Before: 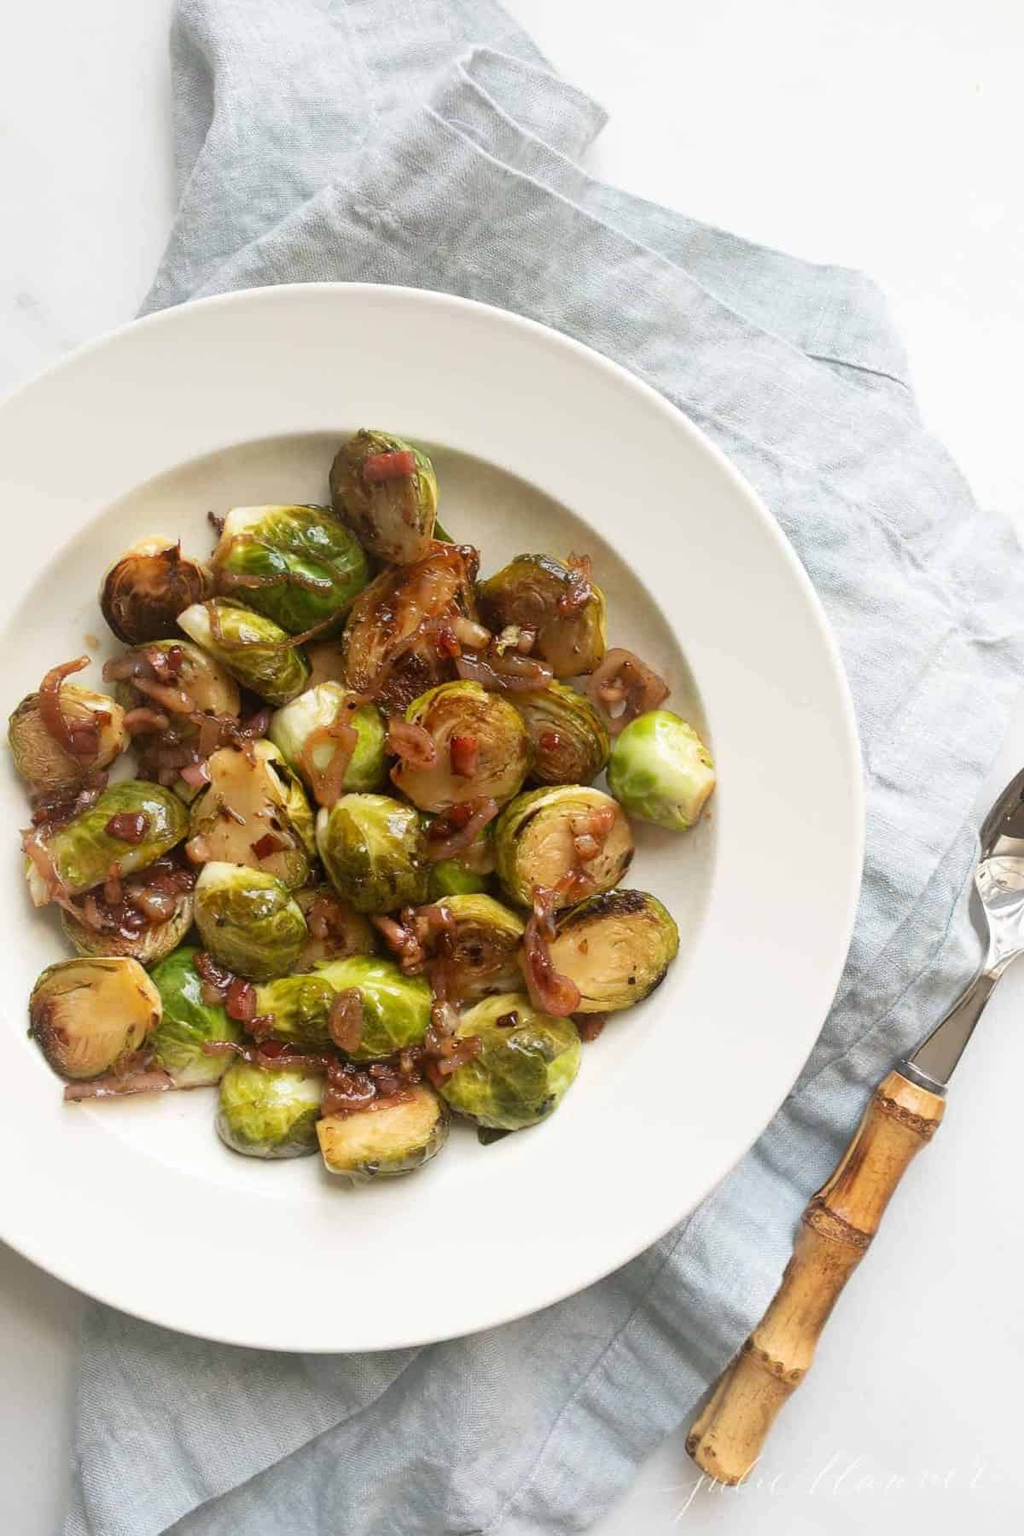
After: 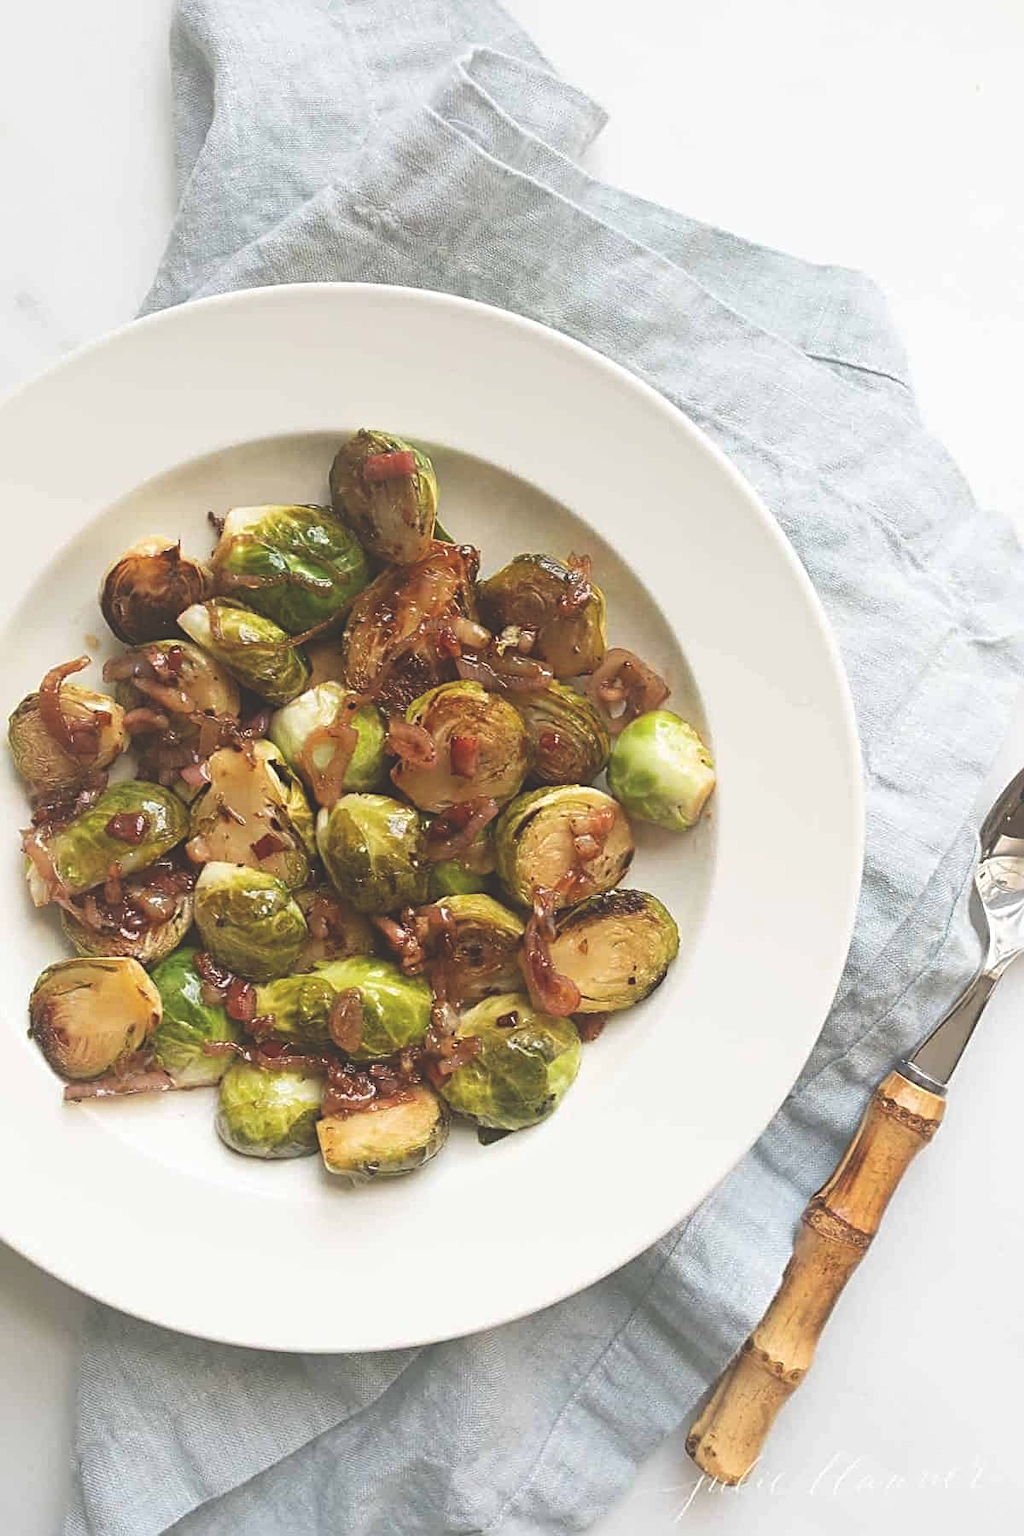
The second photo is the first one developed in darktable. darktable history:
exposure: black level correction -0.028, compensate highlight preservation false
sharpen: radius 3.077
